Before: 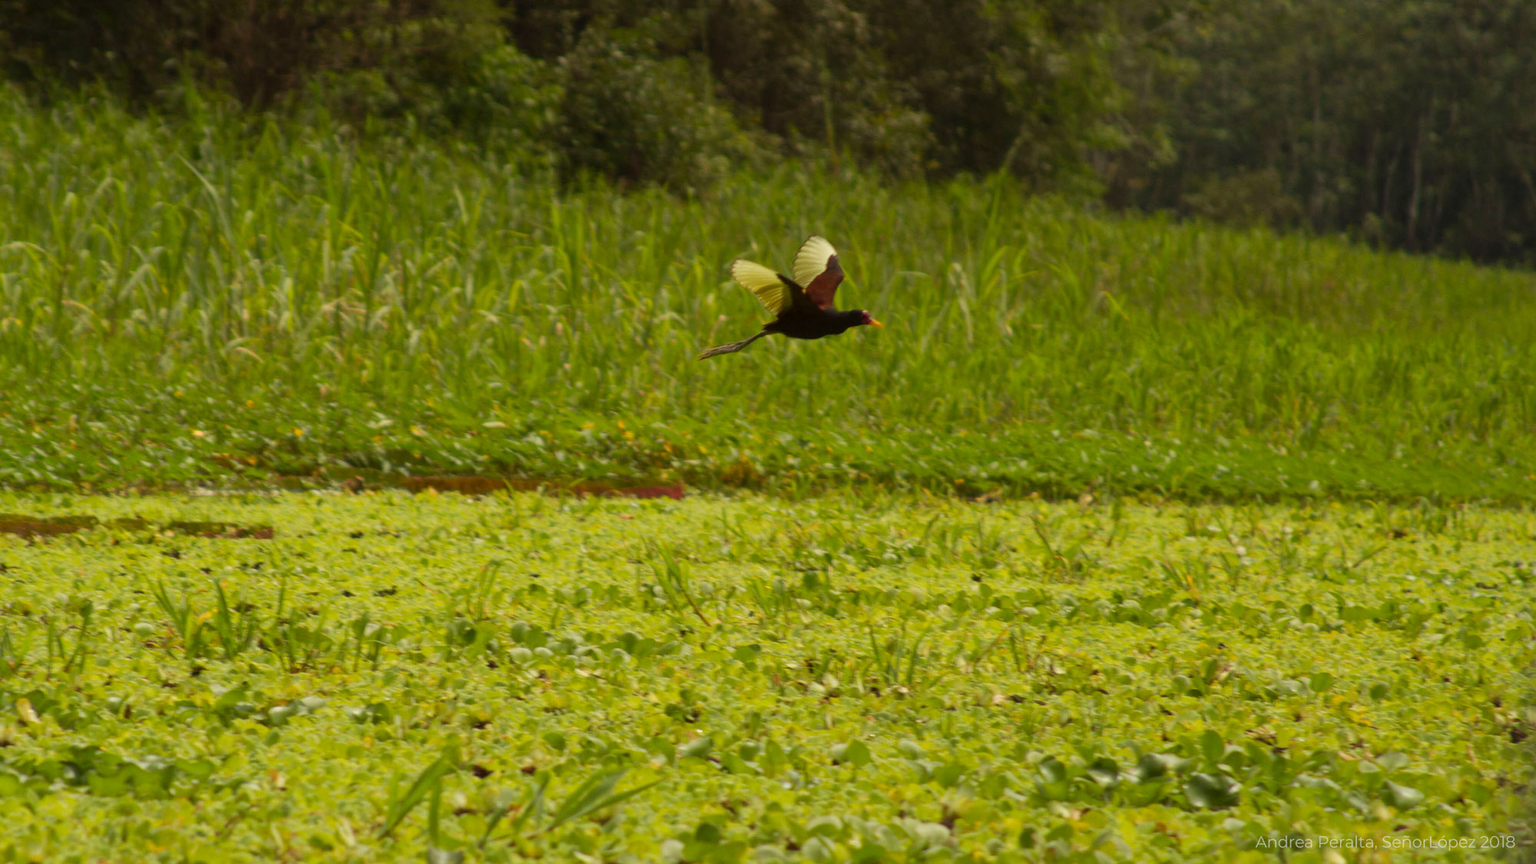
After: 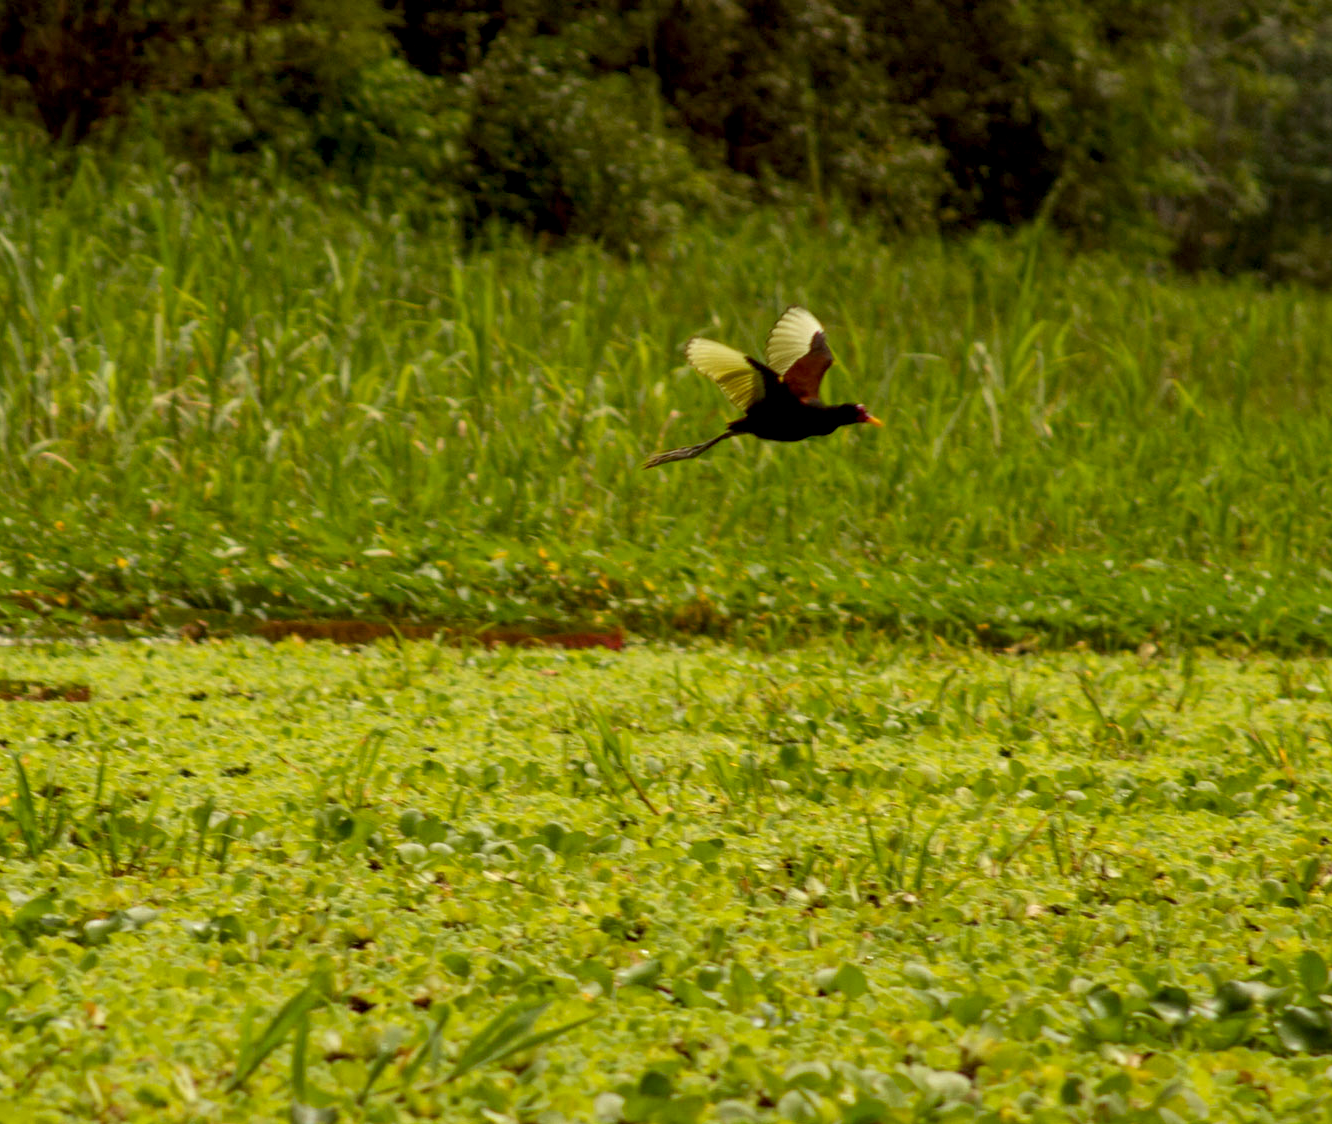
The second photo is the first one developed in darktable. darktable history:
crop and rotate: left 13.339%, right 20.048%
exposure: black level correction 0.009, compensate highlight preservation false
local contrast: detail 130%
